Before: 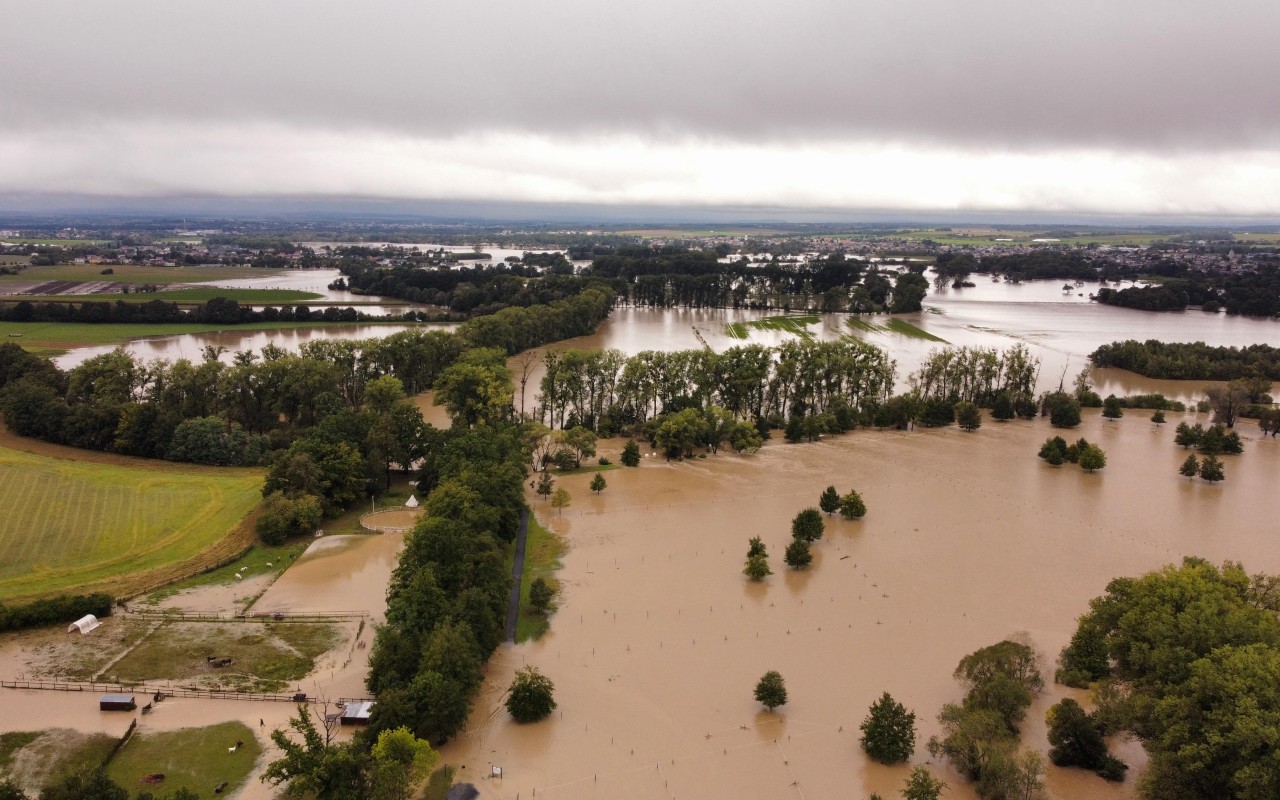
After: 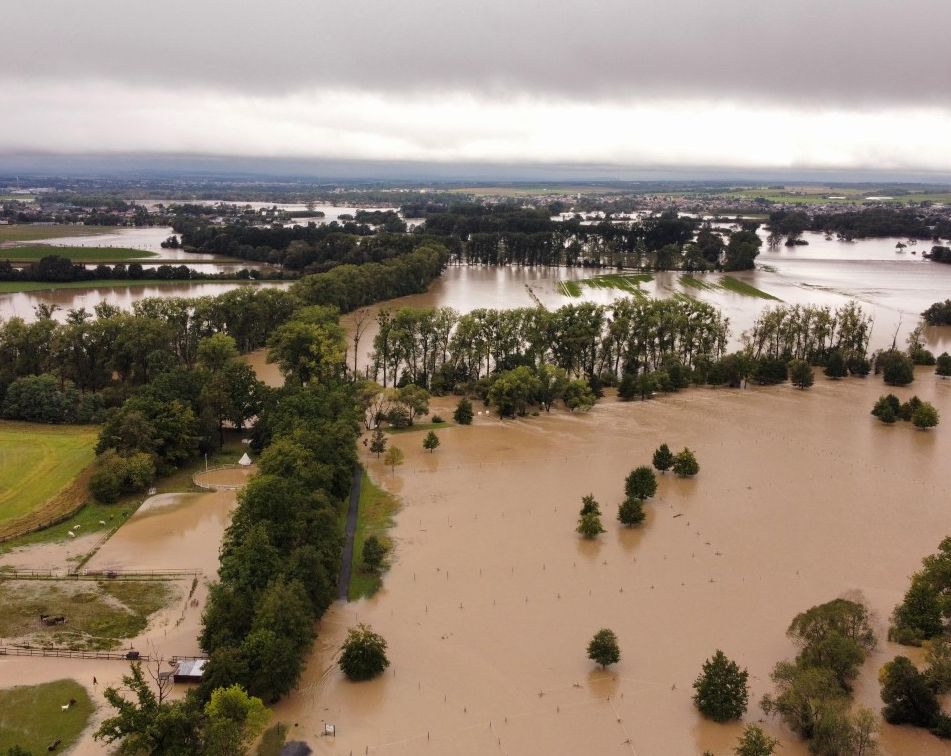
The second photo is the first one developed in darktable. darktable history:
crop and rotate: left 13.059%, top 5.405%, right 12.573%
